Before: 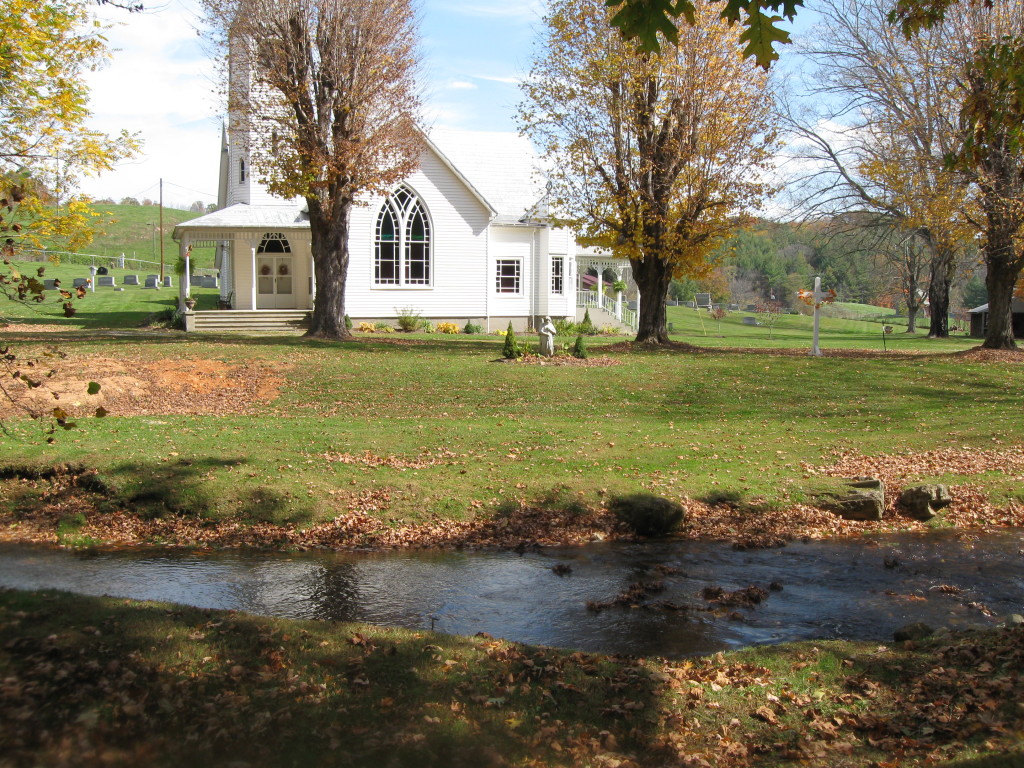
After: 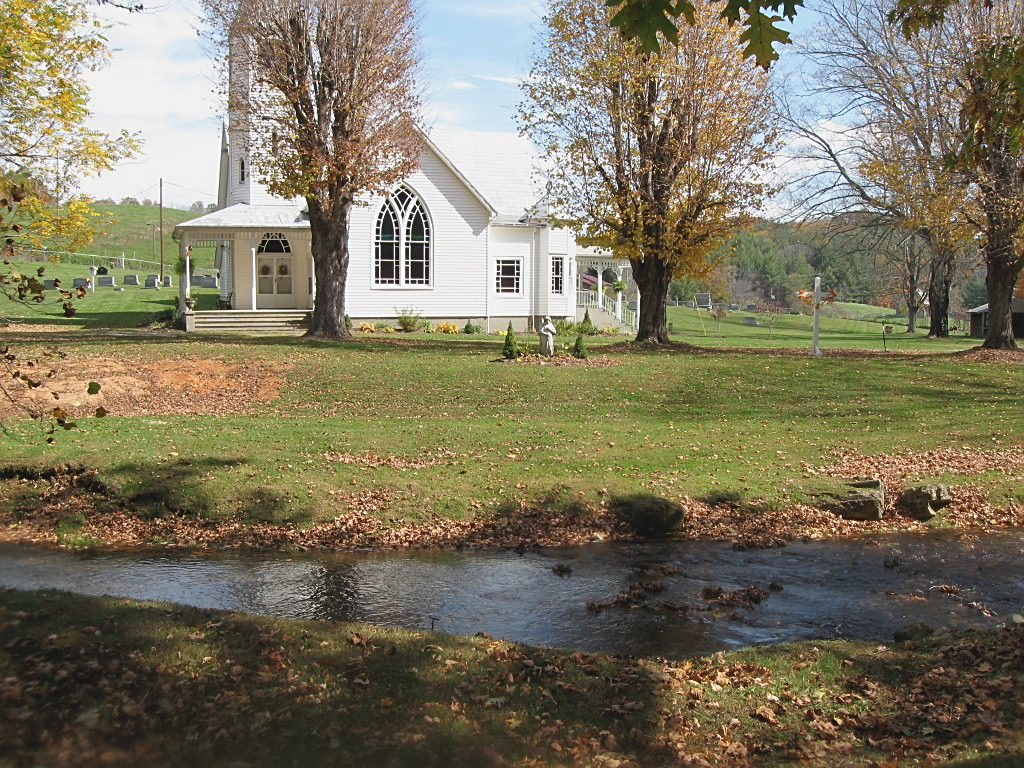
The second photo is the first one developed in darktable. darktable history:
sharpen: on, module defaults
contrast brightness saturation: contrast -0.1, saturation -0.1
